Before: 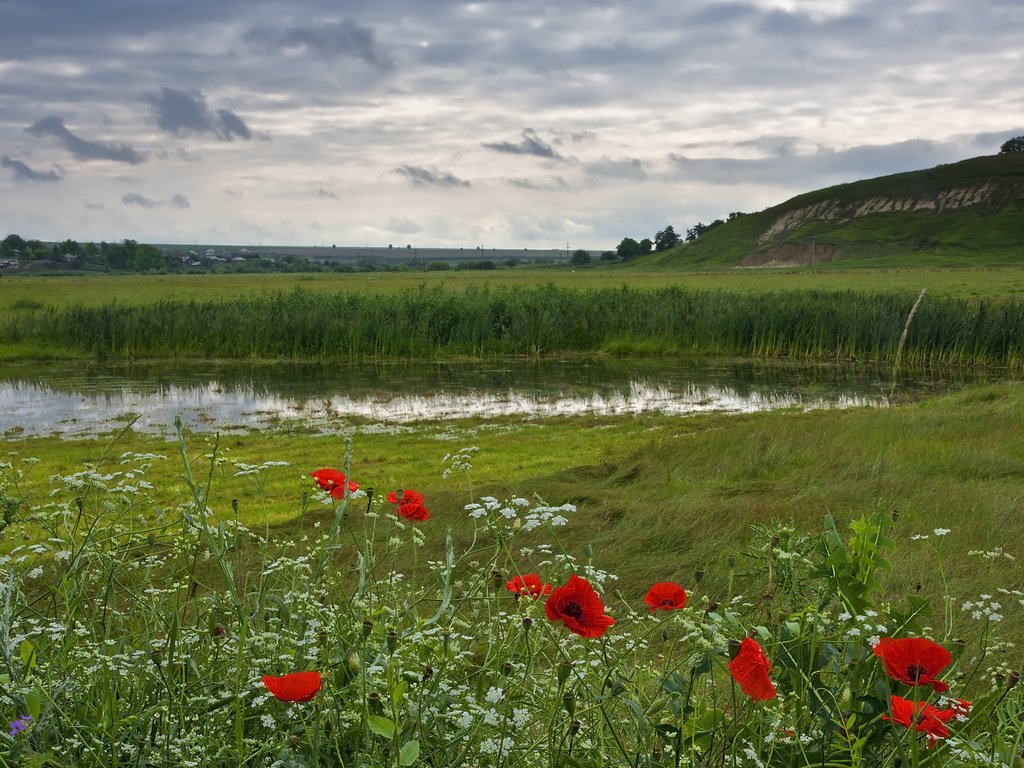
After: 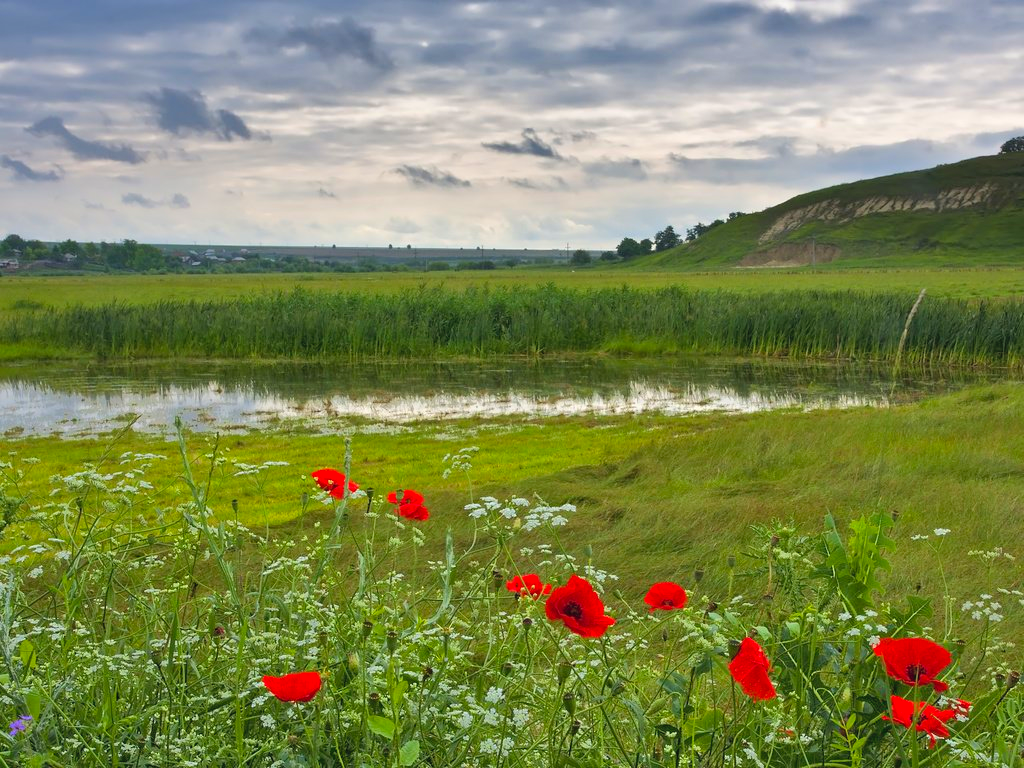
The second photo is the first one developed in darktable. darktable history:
shadows and highlights: radius 102.13, shadows 50.38, highlights -65.06, soften with gaussian
contrast brightness saturation: contrast 0.068, brightness 0.177, saturation 0.407
